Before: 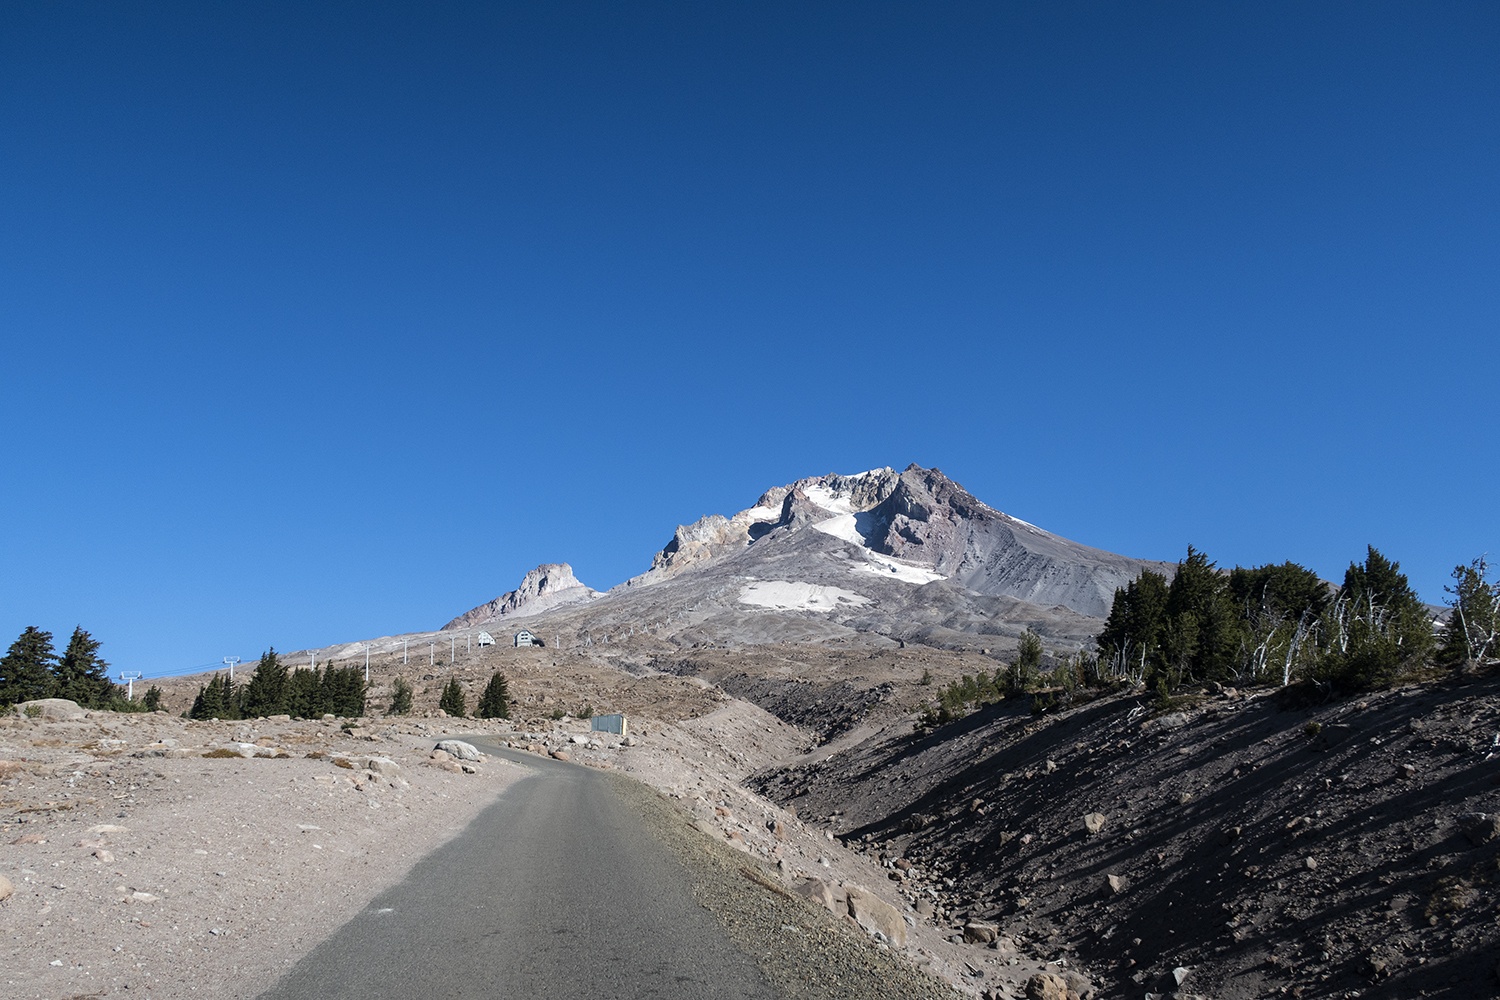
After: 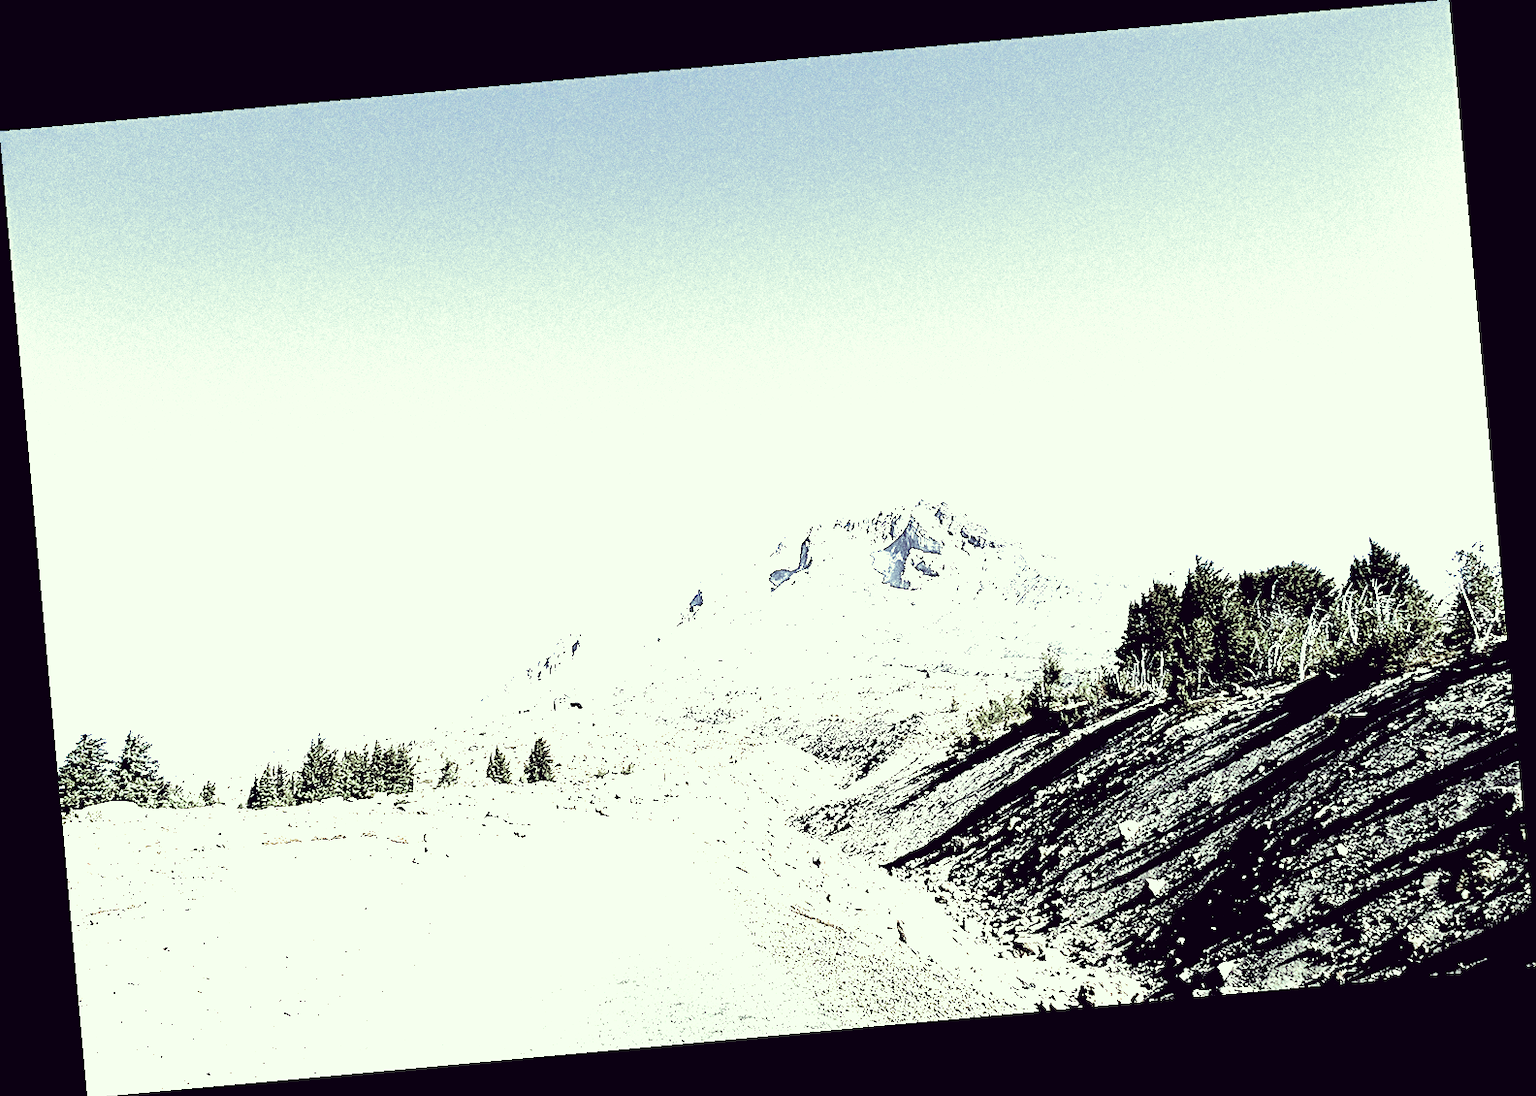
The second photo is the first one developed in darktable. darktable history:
color correction: highlights a* -20.17, highlights b* 20.27, shadows a* 20.03, shadows b* -20.46, saturation 0.43
tone curve: curves: ch0 [(0.003, 0) (0.066, 0.017) (0.163, 0.09) (0.264, 0.238) (0.395, 0.421) (0.517, 0.56) (0.688, 0.743) (0.791, 0.814) (1, 1)]; ch1 [(0, 0) (0.164, 0.115) (0.337, 0.332) (0.39, 0.398) (0.464, 0.461) (0.501, 0.5) (0.507, 0.503) (0.534, 0.537) (0.577, 0.59) (0.652, 0.681) (0.733, 0.749) (0.811, 0.796) (1, 1)]; ch2 [(0, 0) (0.337, 0.382) (0.464, 0.476) (0.501, 0.502) (0.527, 0.54) (0.551, 0.565) (0.6, 0.59) (0.687, 0.675) (1, 1)], color space Lab, independent channels, preserve colors none
velvia: strength 45%
exposure: black level correction 0.001, exposure 2.607 EV, compensate exposure bias true, compensate highlight preservation false
contrast brightness saturation: contrast 0.04, saturation 0.16
filmic rgb: black relative exposure -1 EV, white relative exposure 2.05 EV, hardness 1.52, contrast 2.25, enable highlight reconstruction true
rotate and perspective: rotation -5.2°, automatic cropping off
sharpen: amount 0.478
